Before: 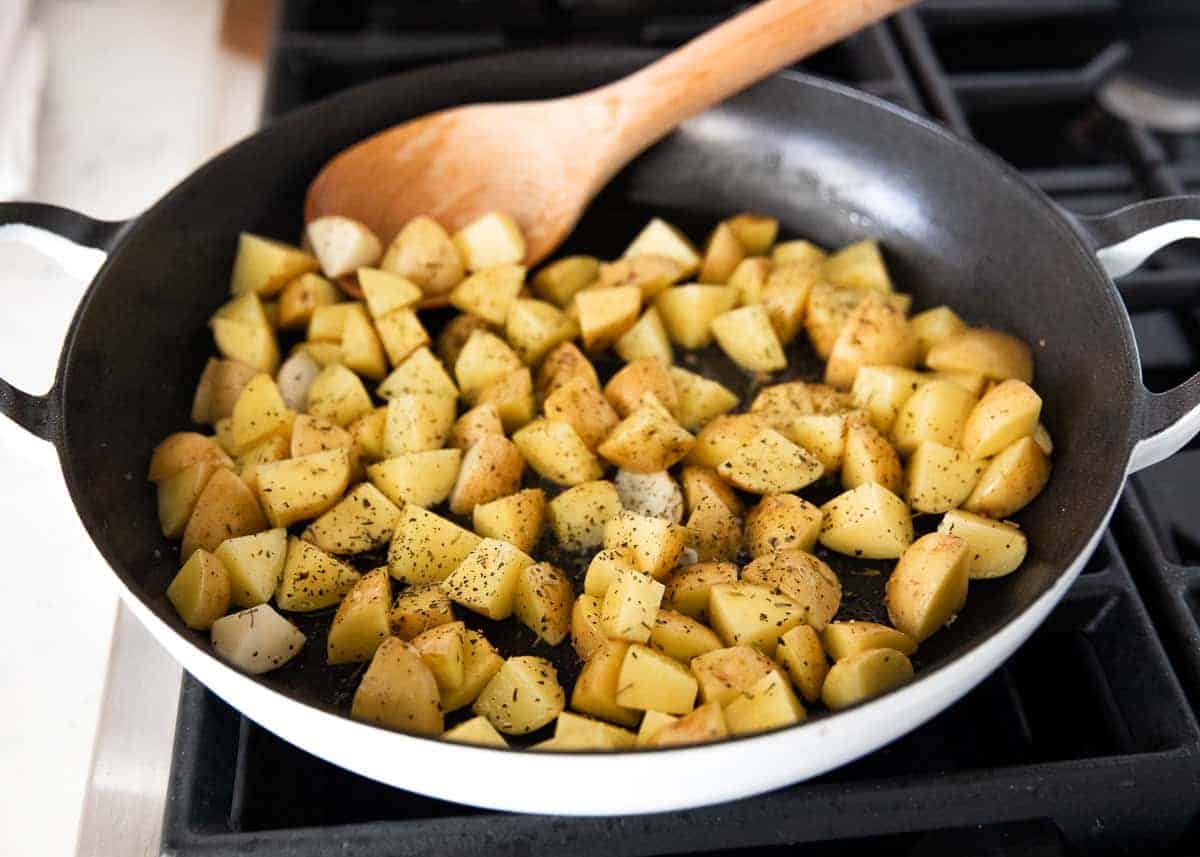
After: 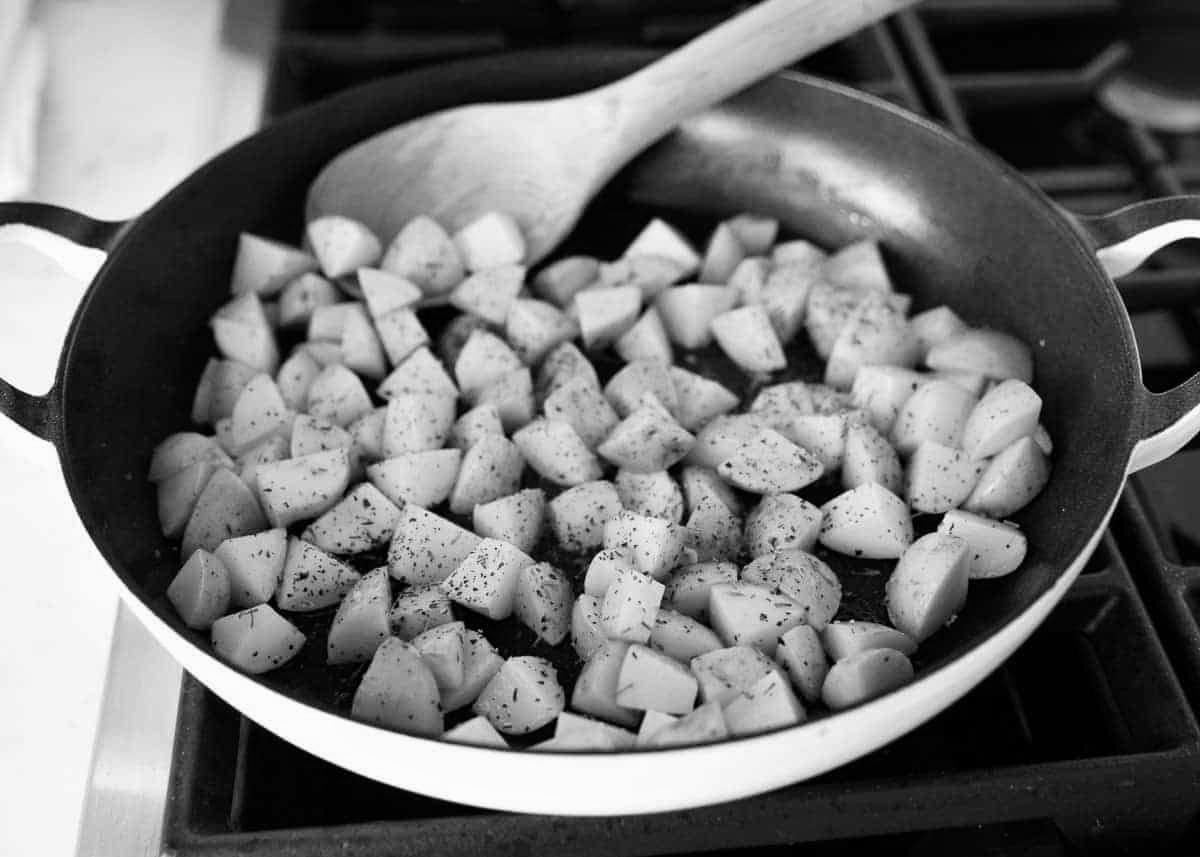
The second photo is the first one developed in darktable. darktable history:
color balance: mode lift, gamma, gain (sRGB), lift [1, 0.69, 1, 1], gamma [1, 1.482, 1, 1], gain [1, 1, 1, 0.802]
monochrome: on, module defaults
